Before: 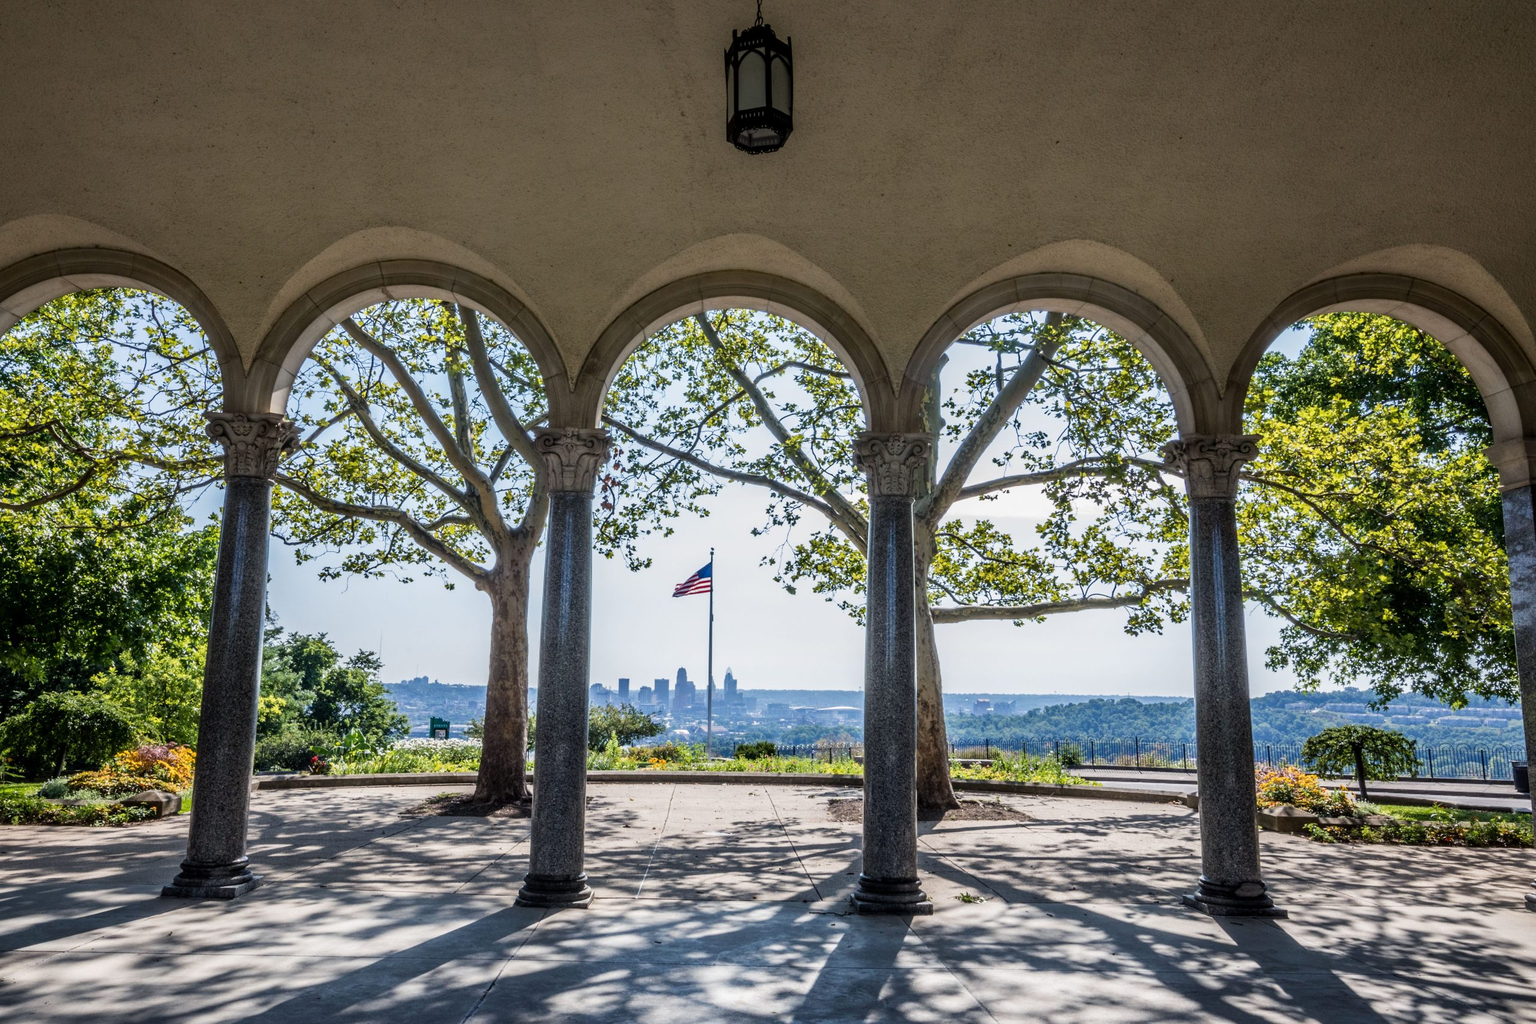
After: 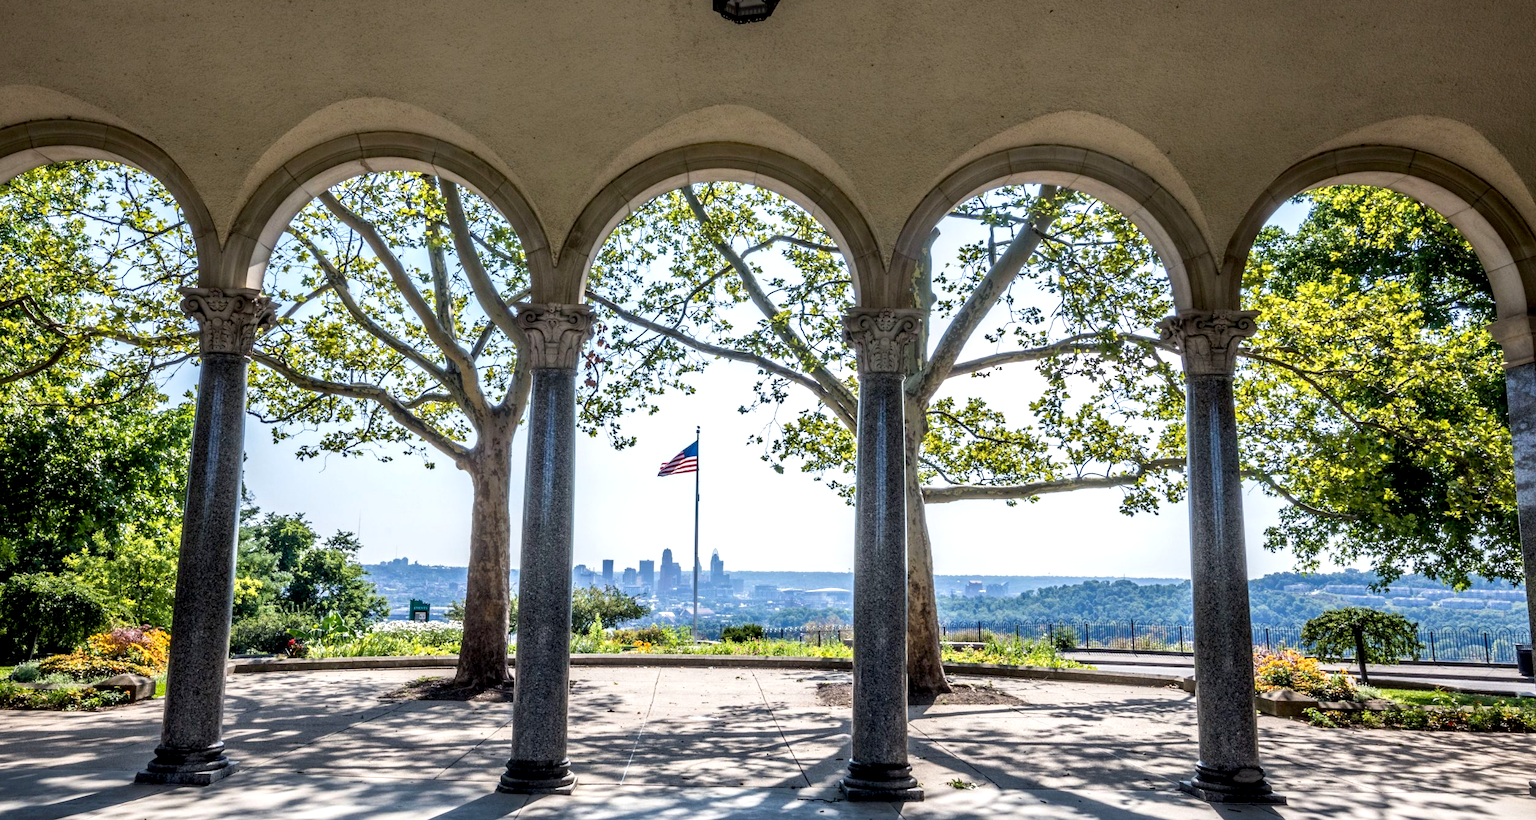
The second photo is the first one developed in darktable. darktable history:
crop and rotate: left 1.915%, top 12.878%, right 0.256%, bottom 8.765%
exposure: black level correction 0.004, exposure 0.41 EV, compensate highlight preservation false
